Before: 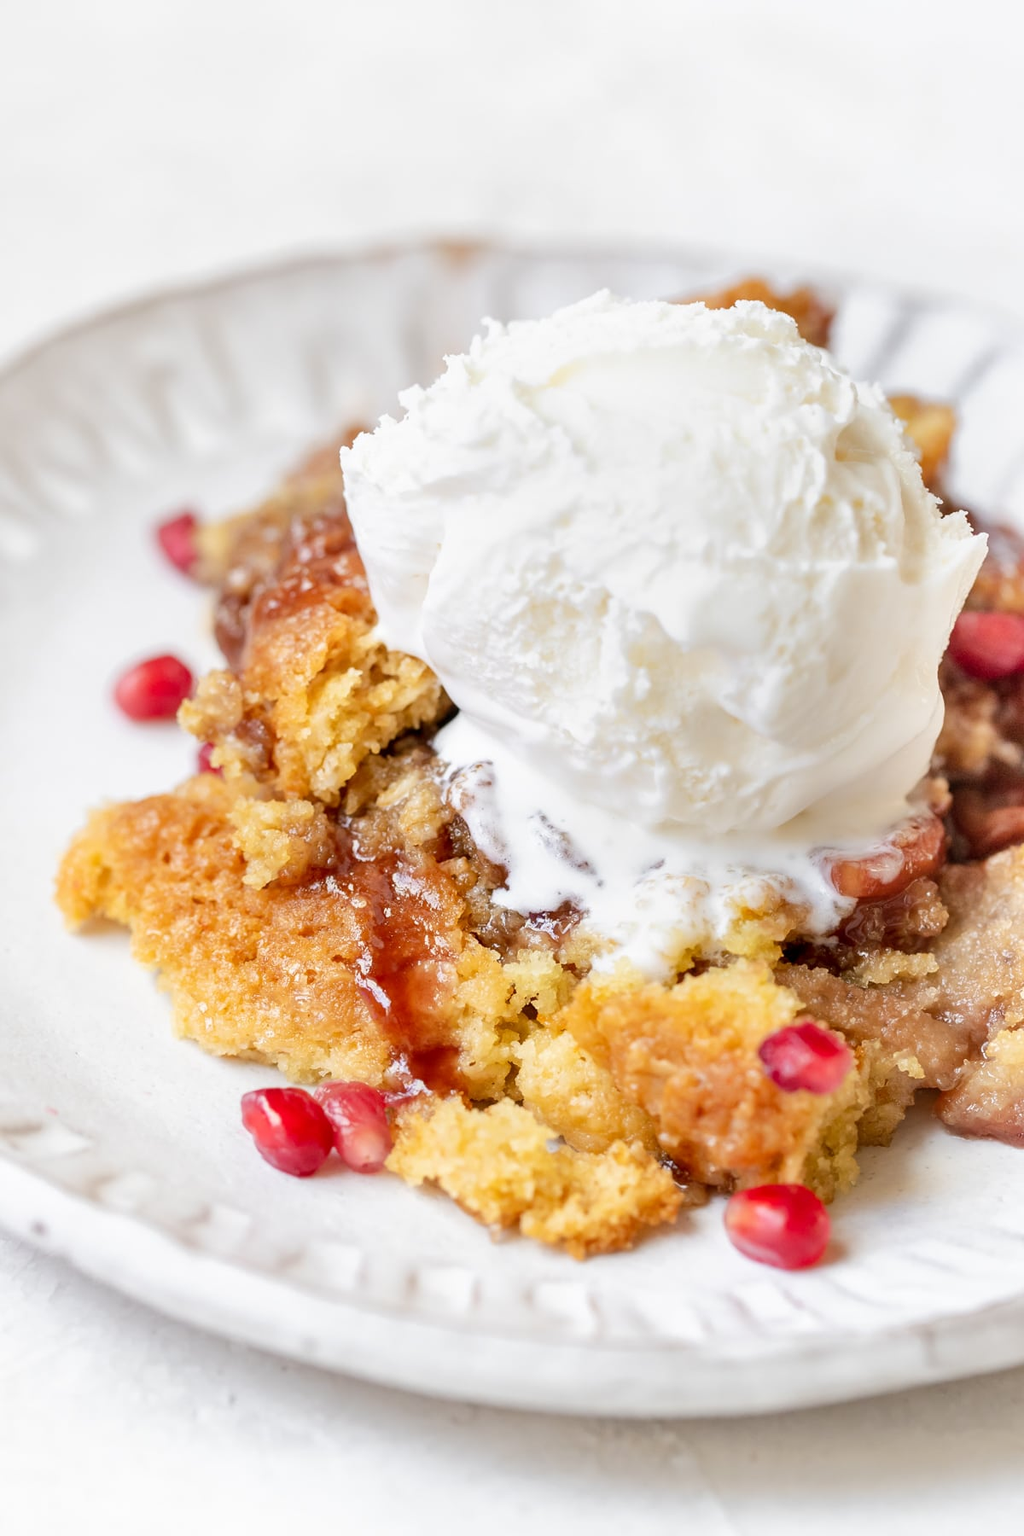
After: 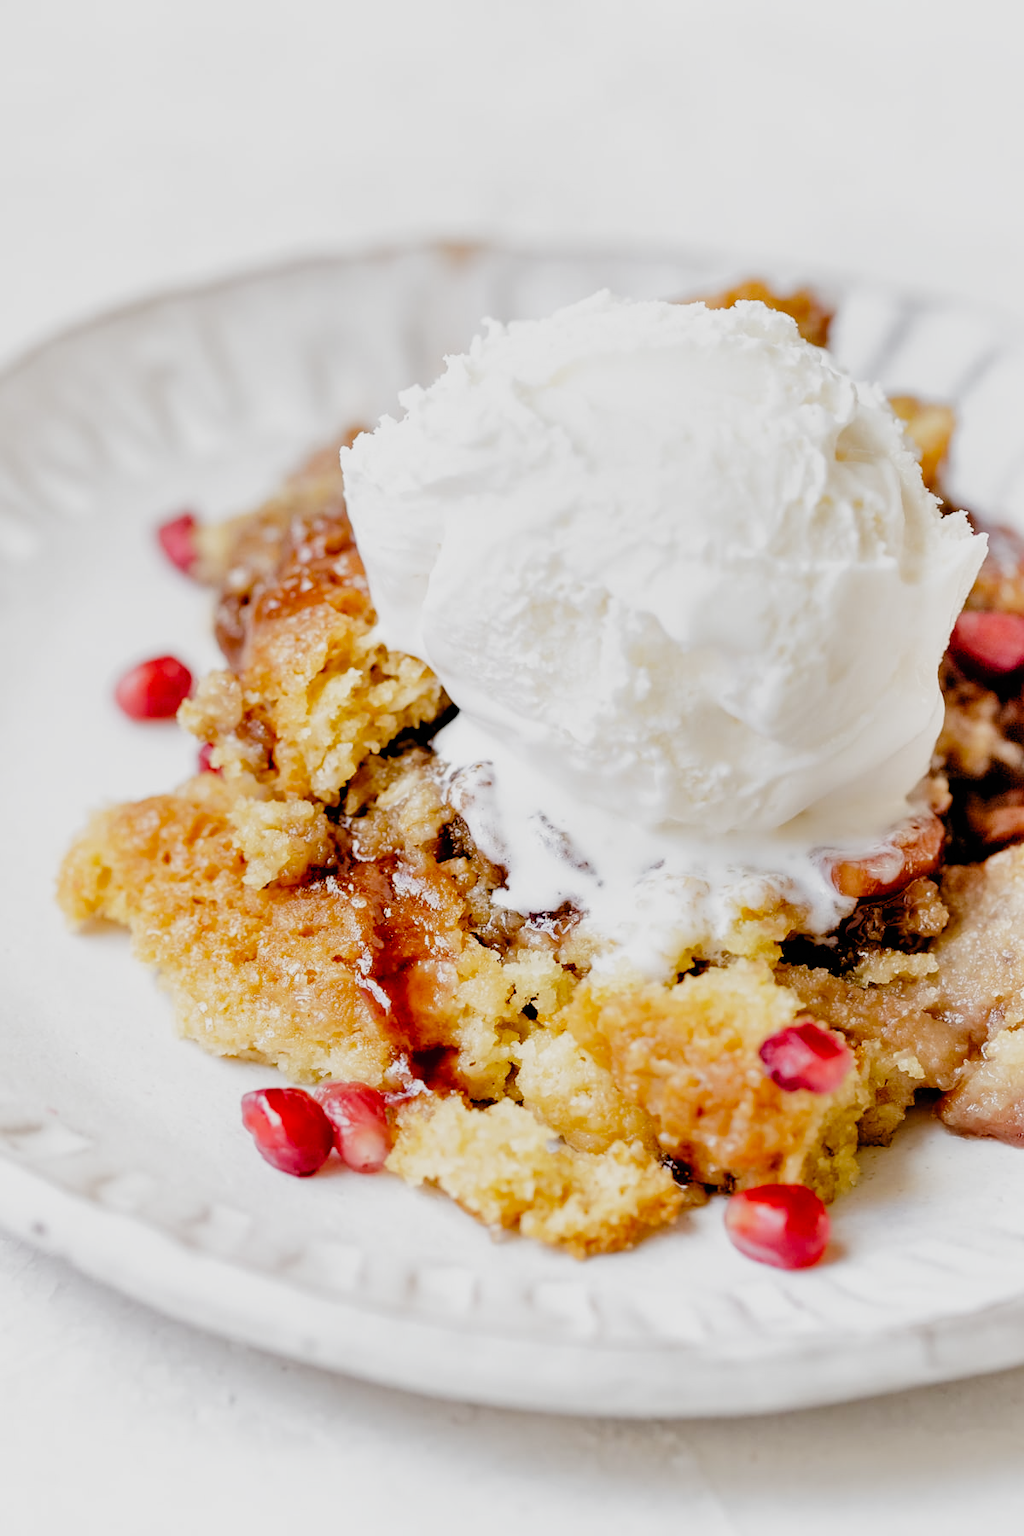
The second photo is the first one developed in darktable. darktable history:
filmic rgb: black relative exposure -3.26 EV, white relative exposure 3.46 EV, hardness 2.36, contrast 1.102, preserve chrominance no, color science v3 (2019), use custom middle-gray values true
